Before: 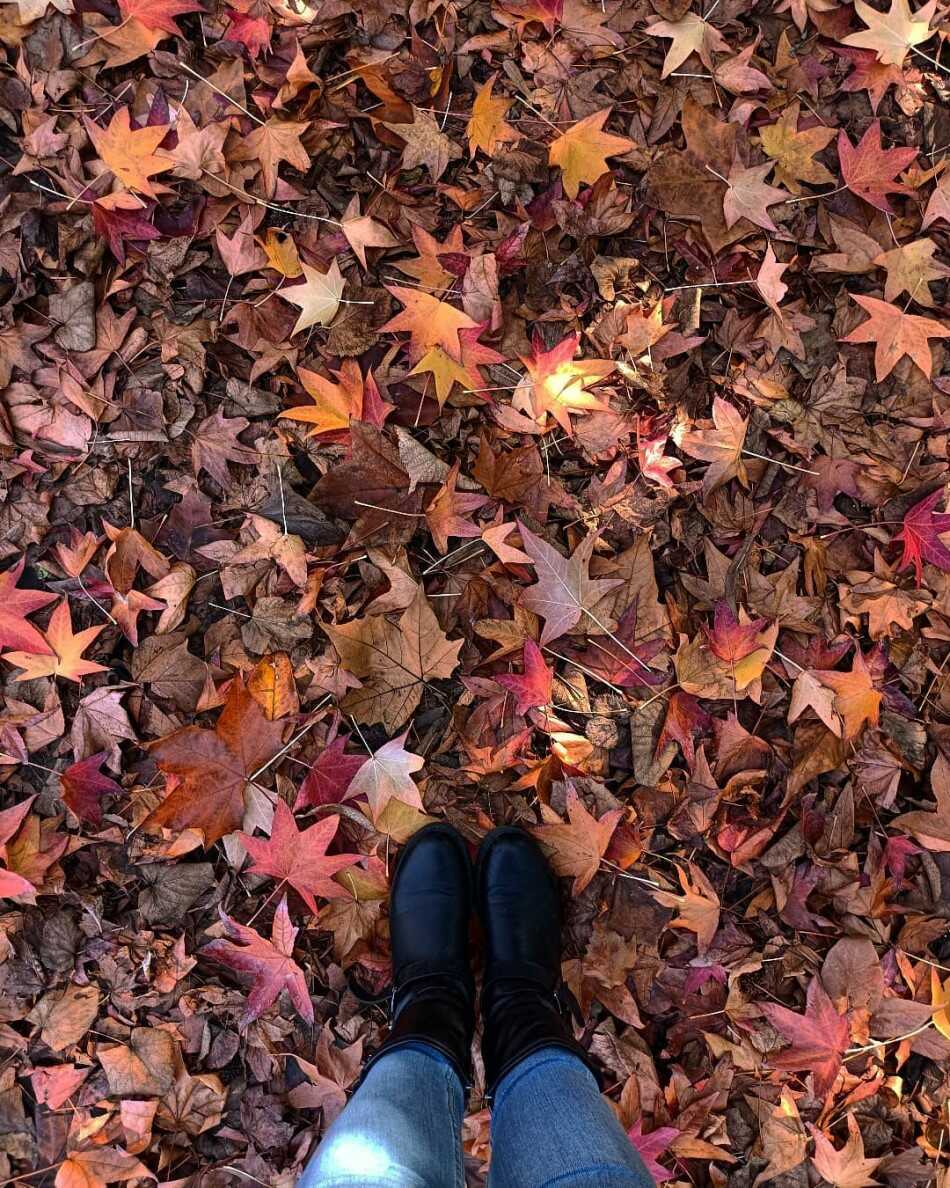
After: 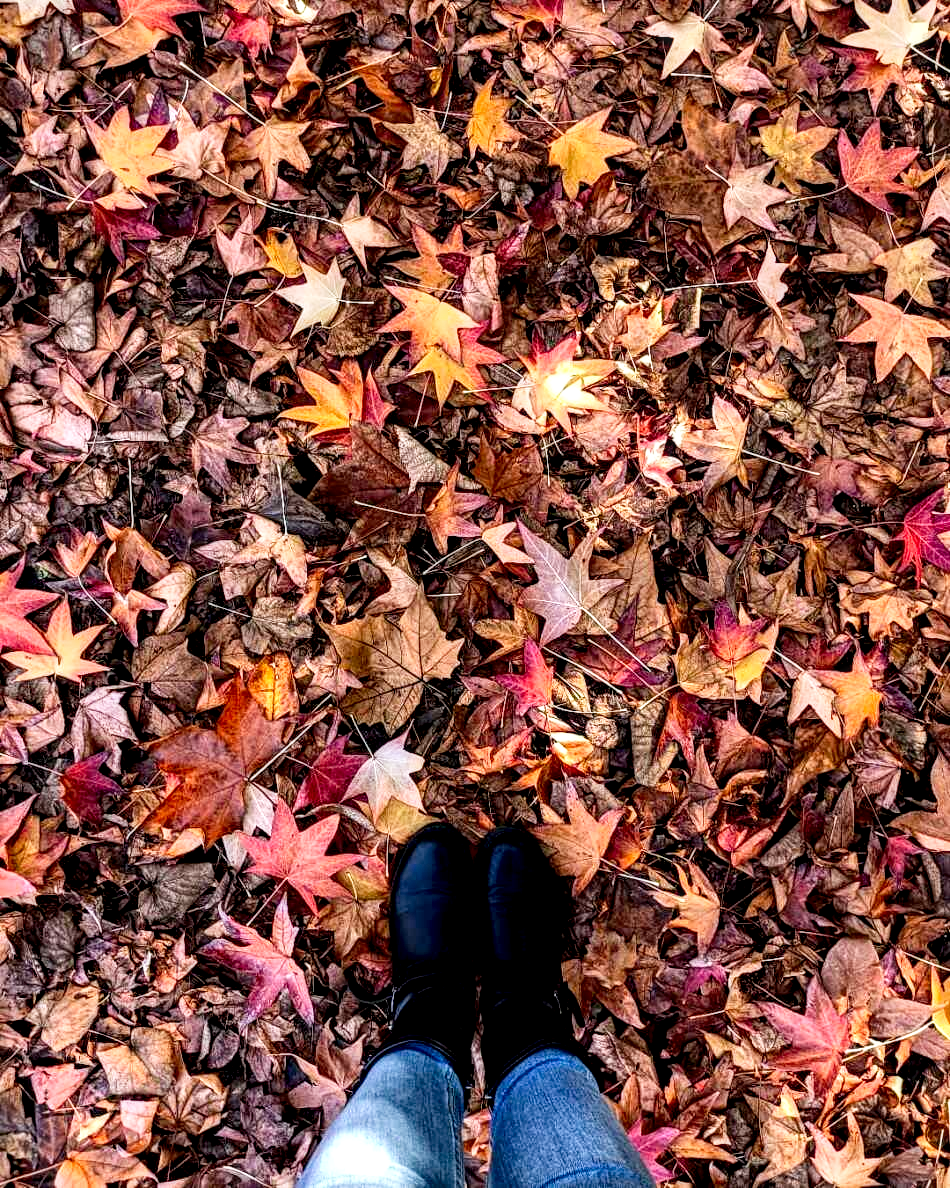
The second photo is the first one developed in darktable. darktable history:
tone curve: curves: ch0 [(0, 0) (0.082, 0.02) (0.129, 0.078) (0.275, 0.301) (0.67, 0.809) (1, 1)], preserve colors none
local contrast: detail 160%
